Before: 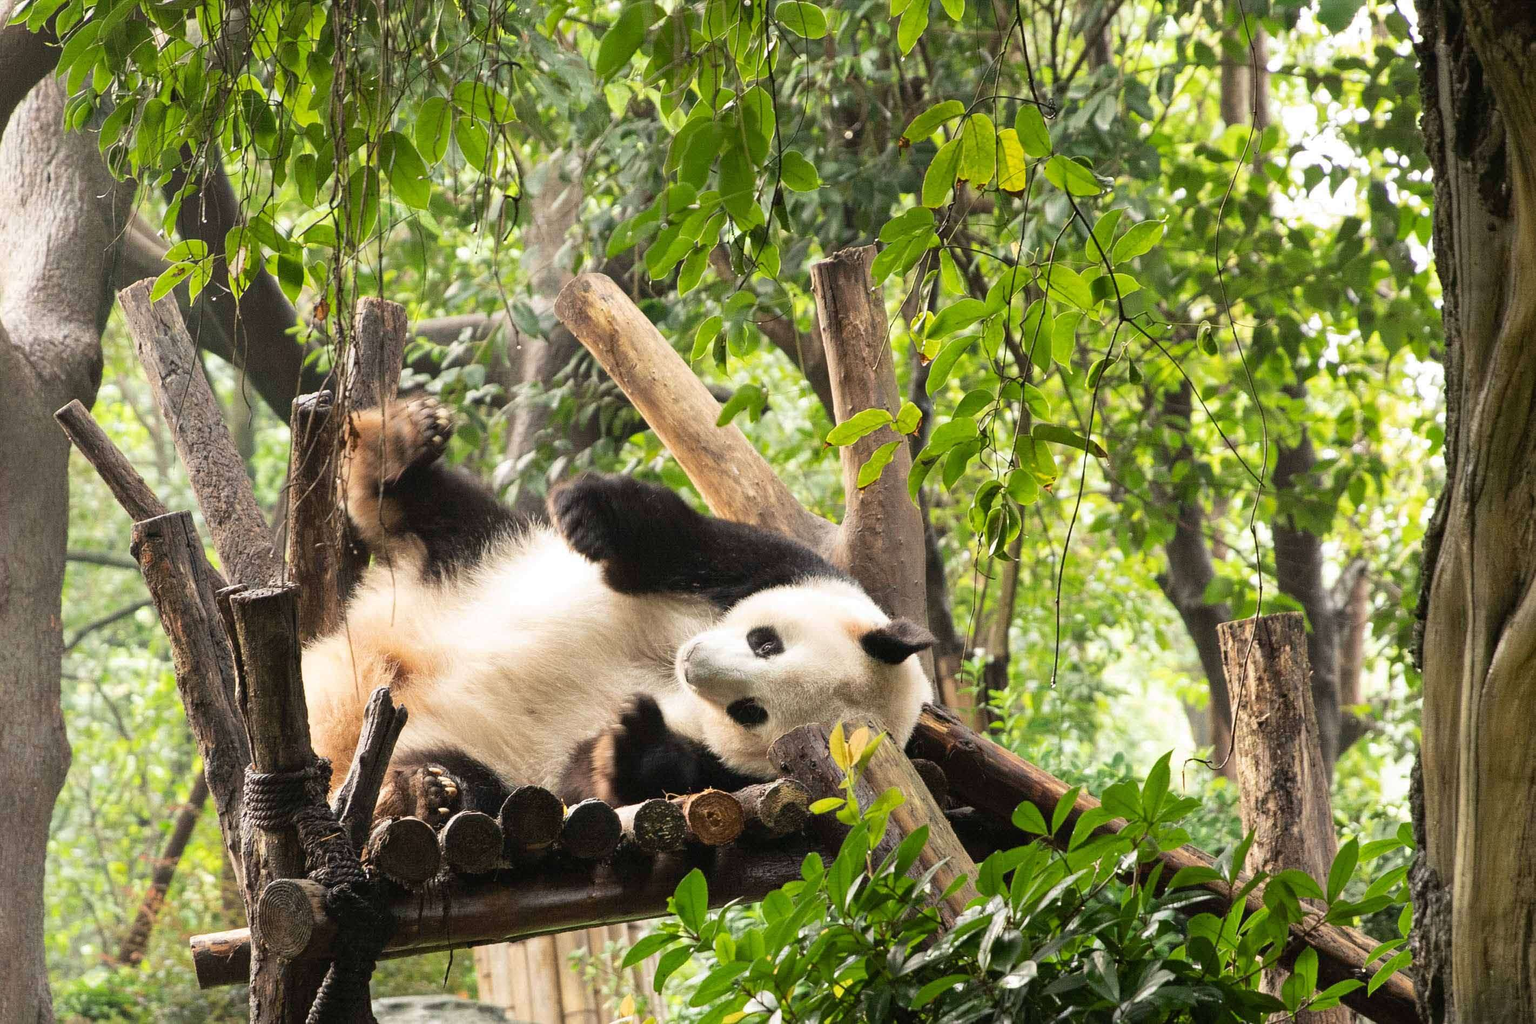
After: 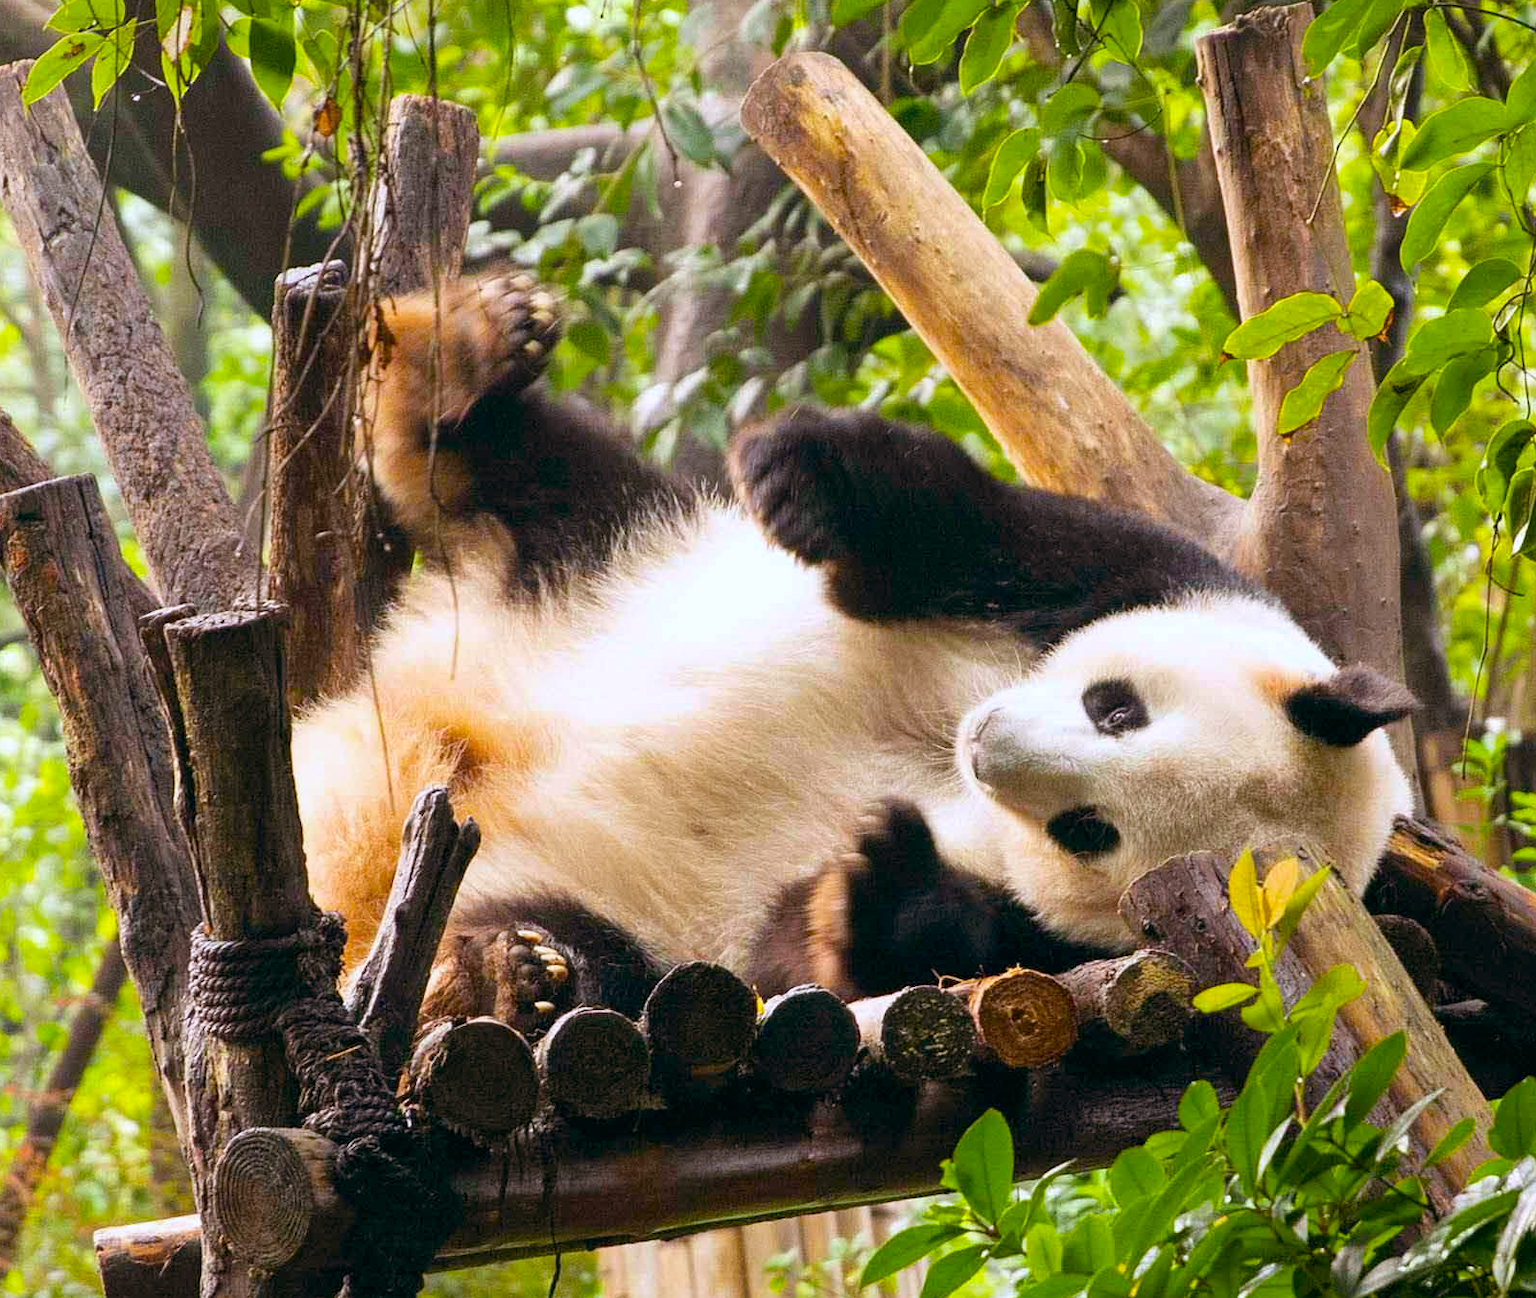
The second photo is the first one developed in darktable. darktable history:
crop: left 8.966%, top 23.852%, right 34.699%, bottom 4.703%
white balance: red 0.954, blue 1.079
color balance rgb: linear chroma grading › global chroma 15%, perceptual saturation grading › global saturation 30%
color balance: lift [0.998, 0.998, 1.001, 1.002], gamma [0.995, 1.025, 0.992, 0.975], gain [0.995, 1.02, 0.997, 0.98]
